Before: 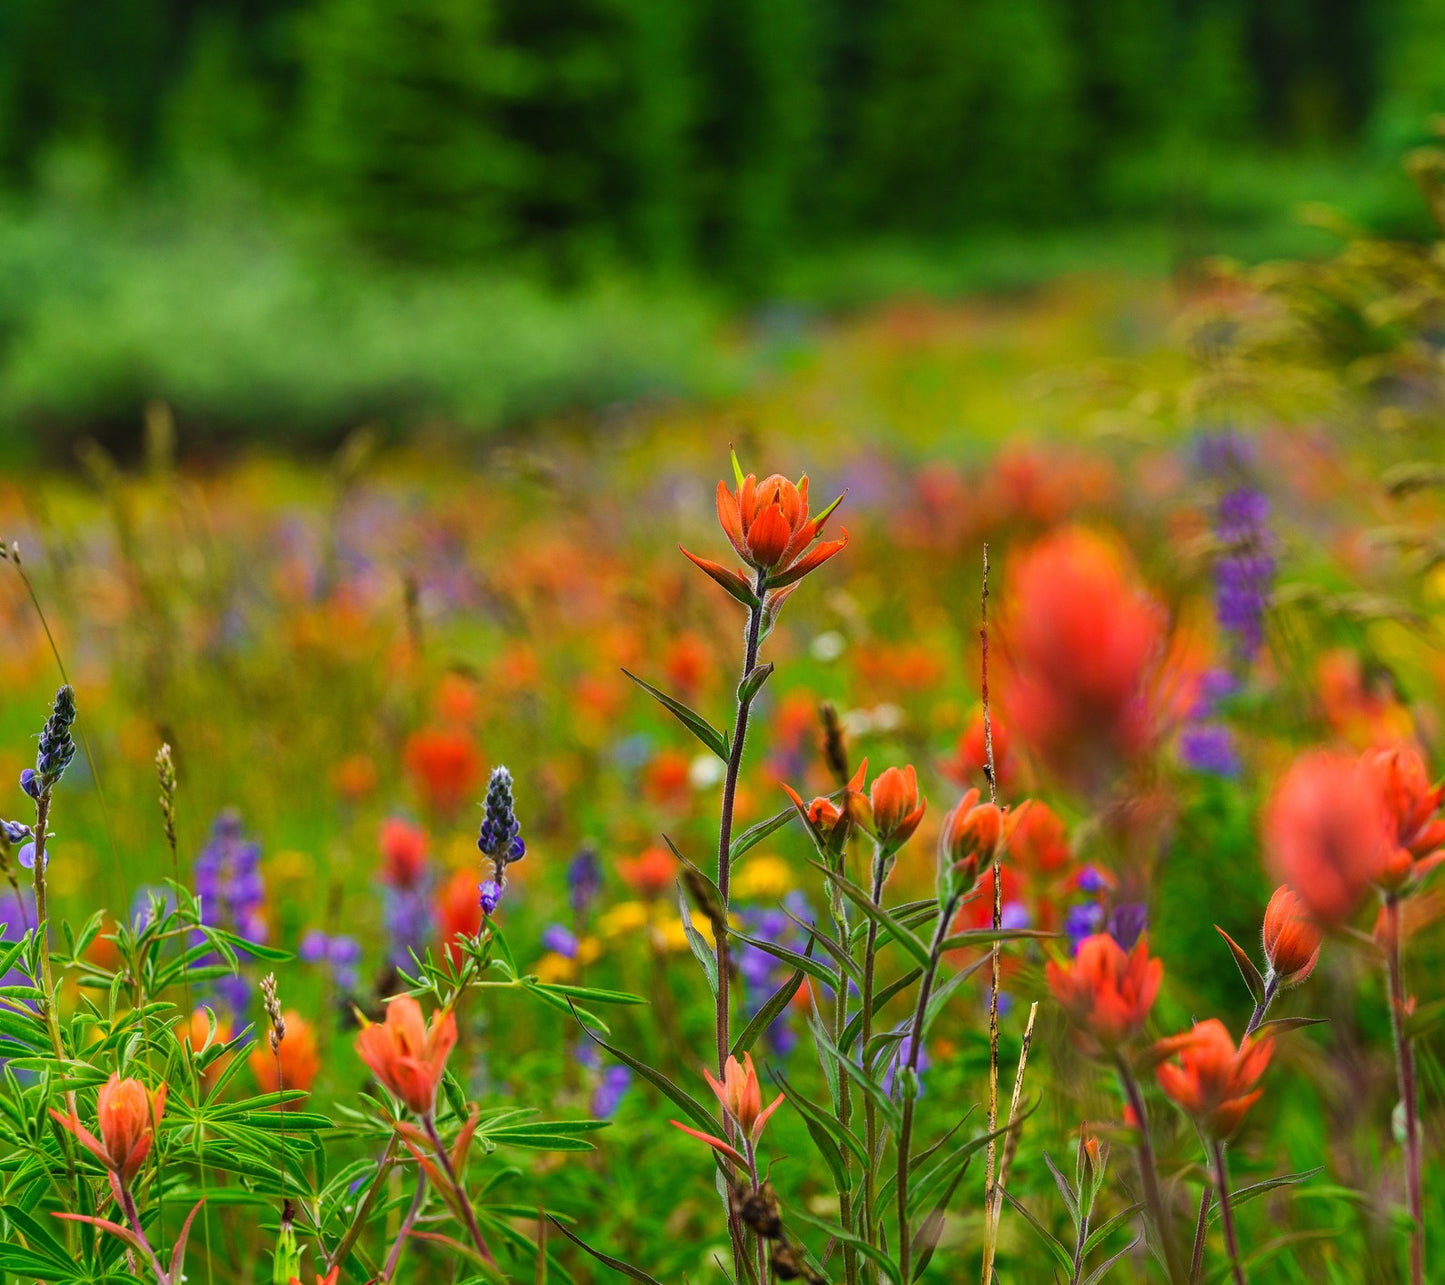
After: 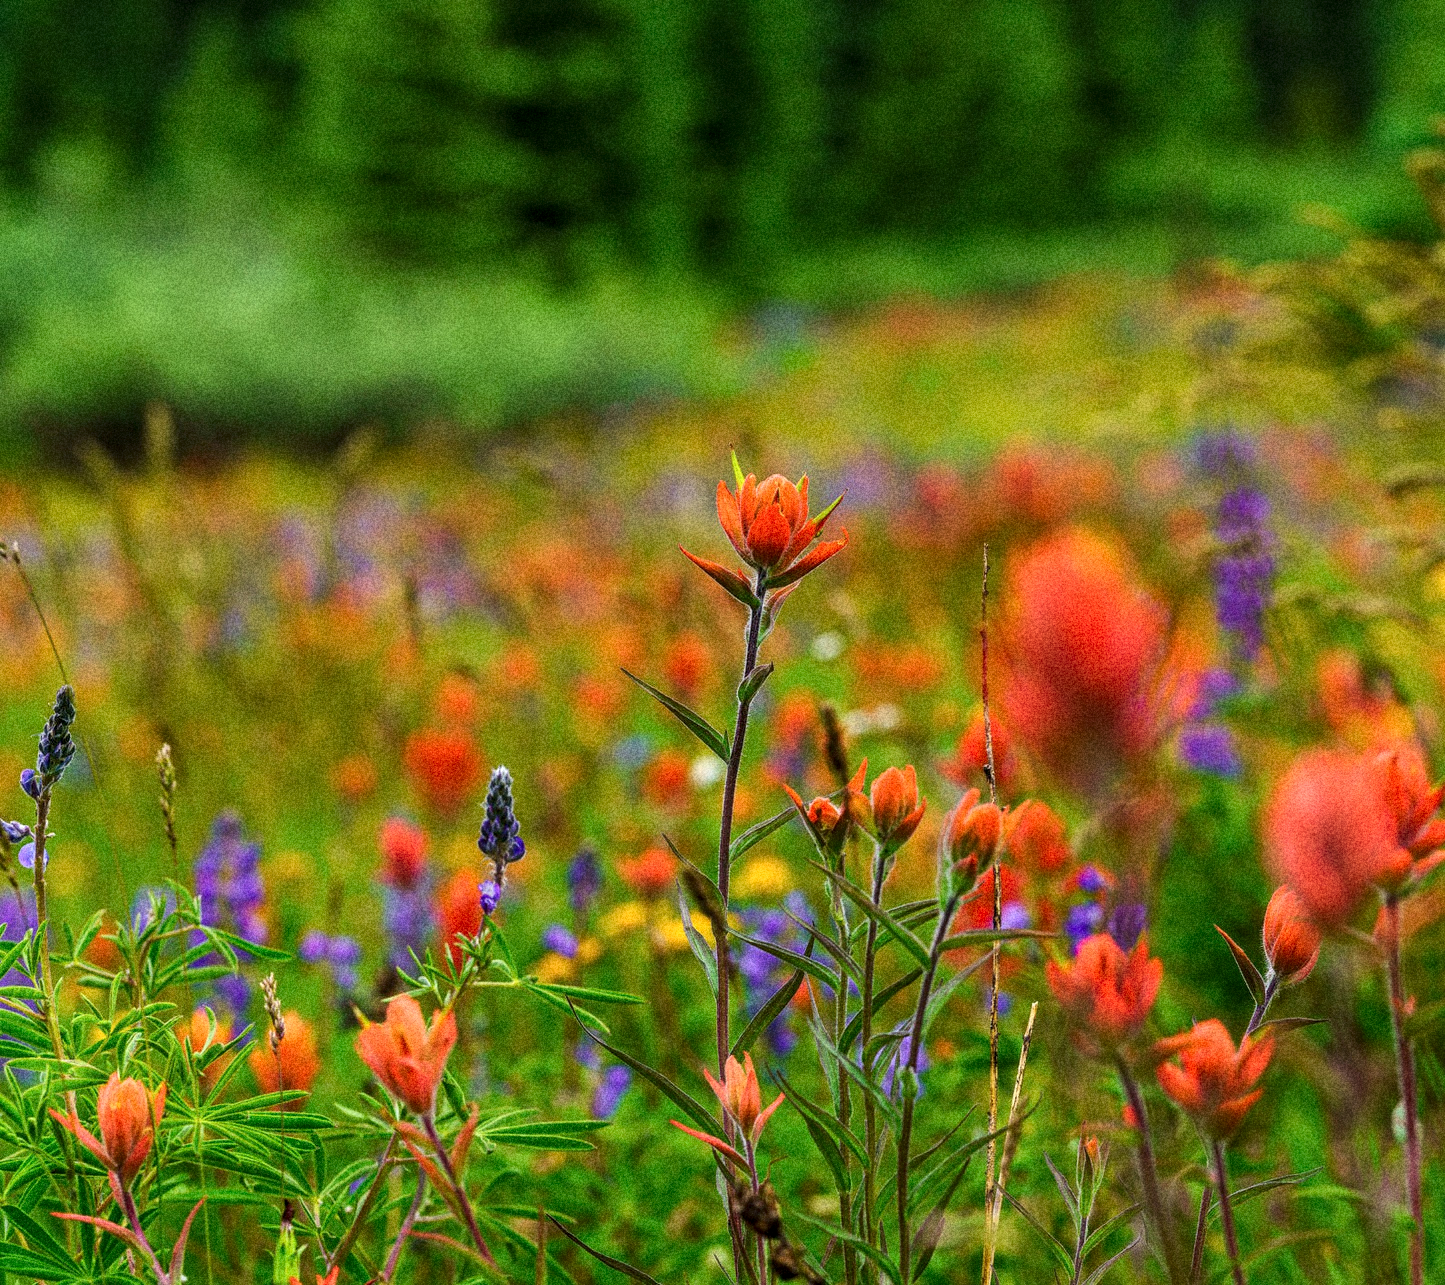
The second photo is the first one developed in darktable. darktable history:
white balance: emerald 1
local contrast: on, module defaults
grain: coarseness 14.49 ISO, strength 48.04%, mid-tones bias 35%
